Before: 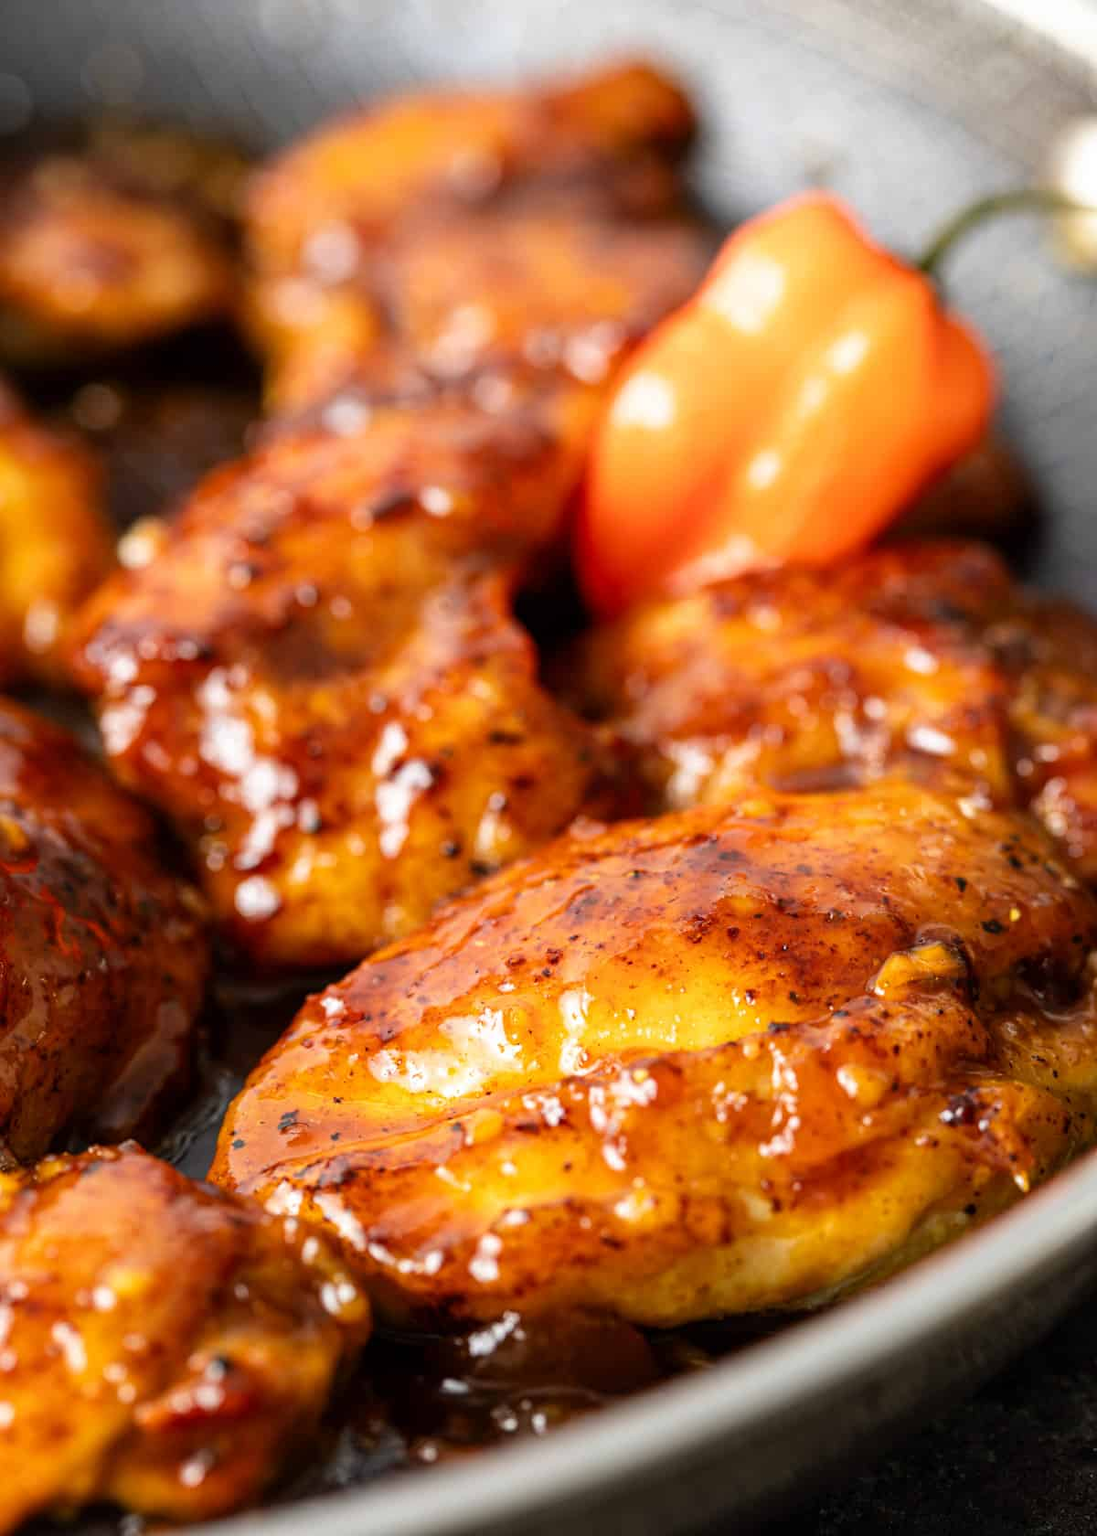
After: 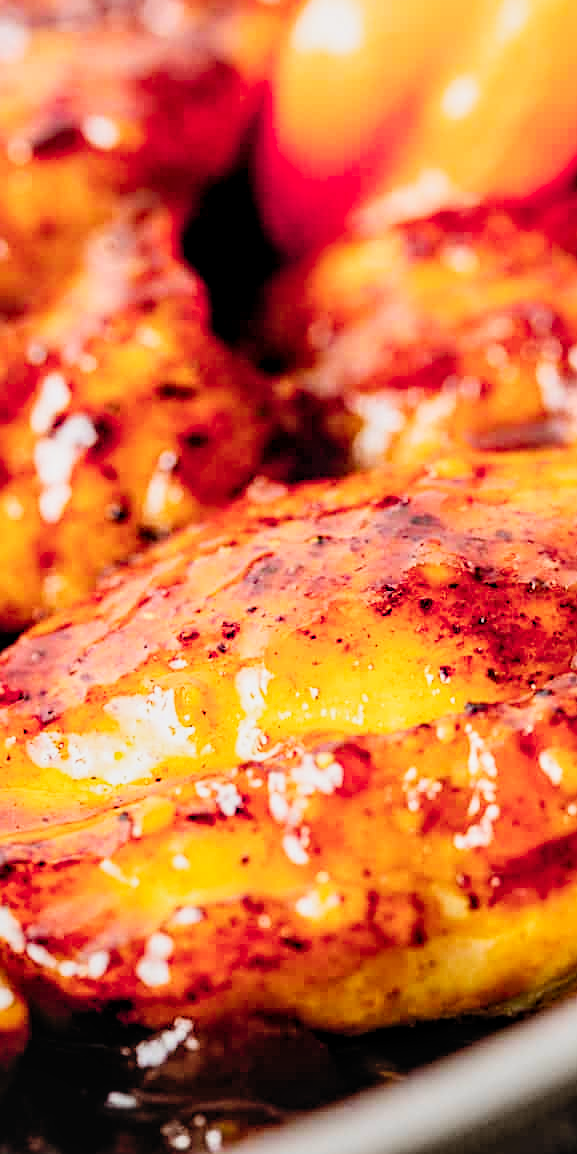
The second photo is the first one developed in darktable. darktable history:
crop: left 31.368%, top 24.821%, right 20.474%, bottom 6.456%
local contrast: on, module defaults
sharpen: on, module defaults
color balance rgb: power › hue 74.37°, highlights gain › chroma 0.296%, highlights gain › hue 332.99°, perceptual saturation grading › global saturation 19.758%, hue shift -8.44°
exposure: compensate highlight preservation false
color zones: curves: ch0 [(0, 0.5) (0.143, 0.52) (0.286, 0.5) (0.429, 0.5) (0.571, 0.5) (0.714, 0.5) (0.857, 0.5) (1, 0.5)]; ch1 [(0, 0.489) (0.155, 0.45) (0.286, 0.466) (0.429, 0.5) (0.571, 0.5) (0.714, 0.5) (0.857, 0.5) (1, 0.489)]
contrast brightness saturation: contrast 0.2, brightness 0.168, saturation 0.22
filmic rgb: black relative exposure -7.65 EV, white relative exposure 4.56 EV, threshold 3.06 EV, hardness 3.61, preserve chrominance no, color science v3 (2019), use custom middle-gray values true, enable highlight reconstruction true
